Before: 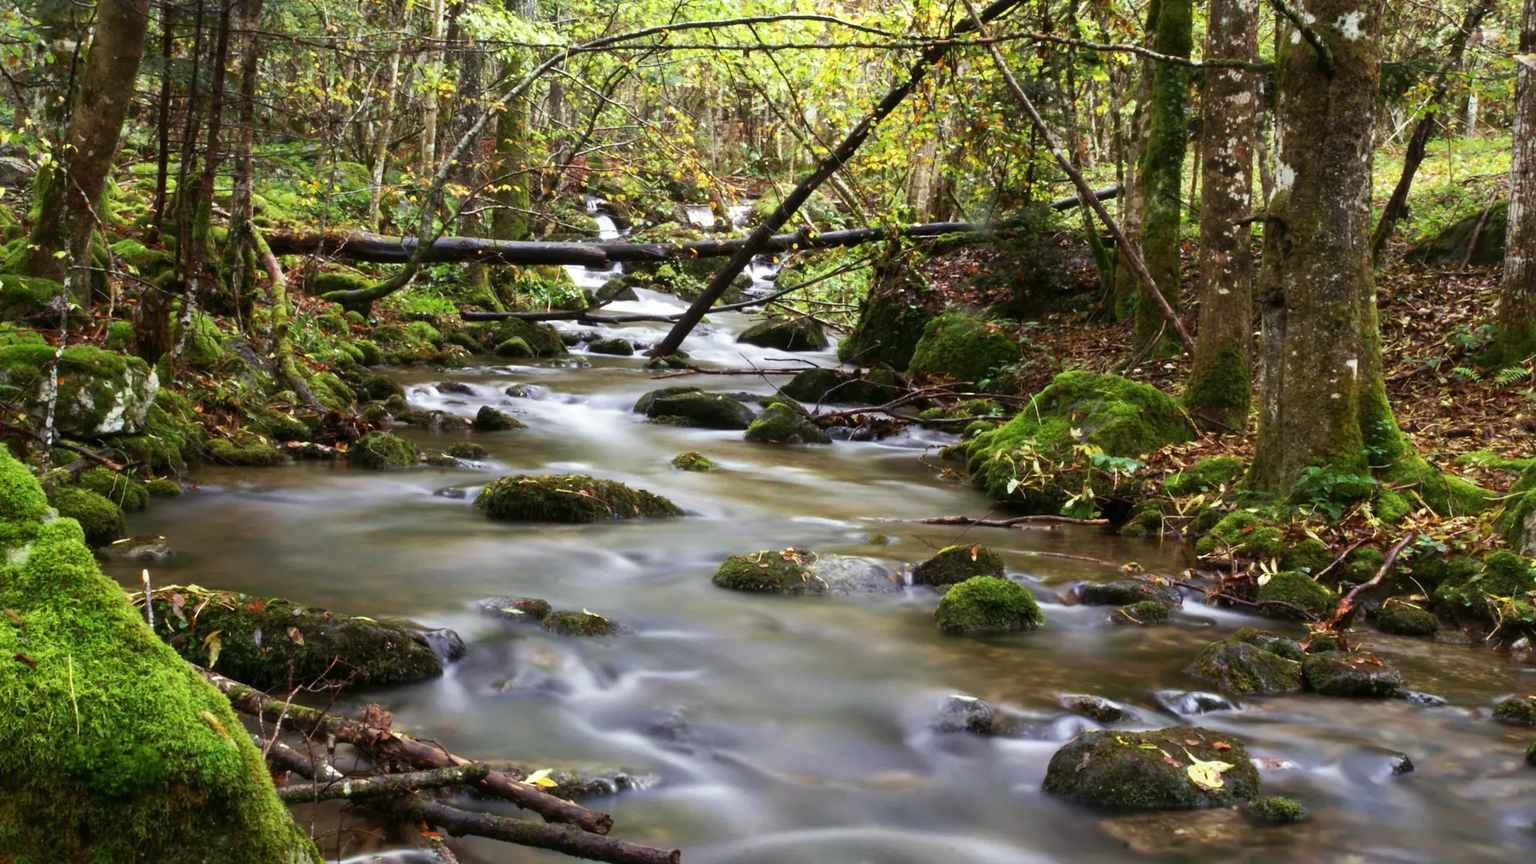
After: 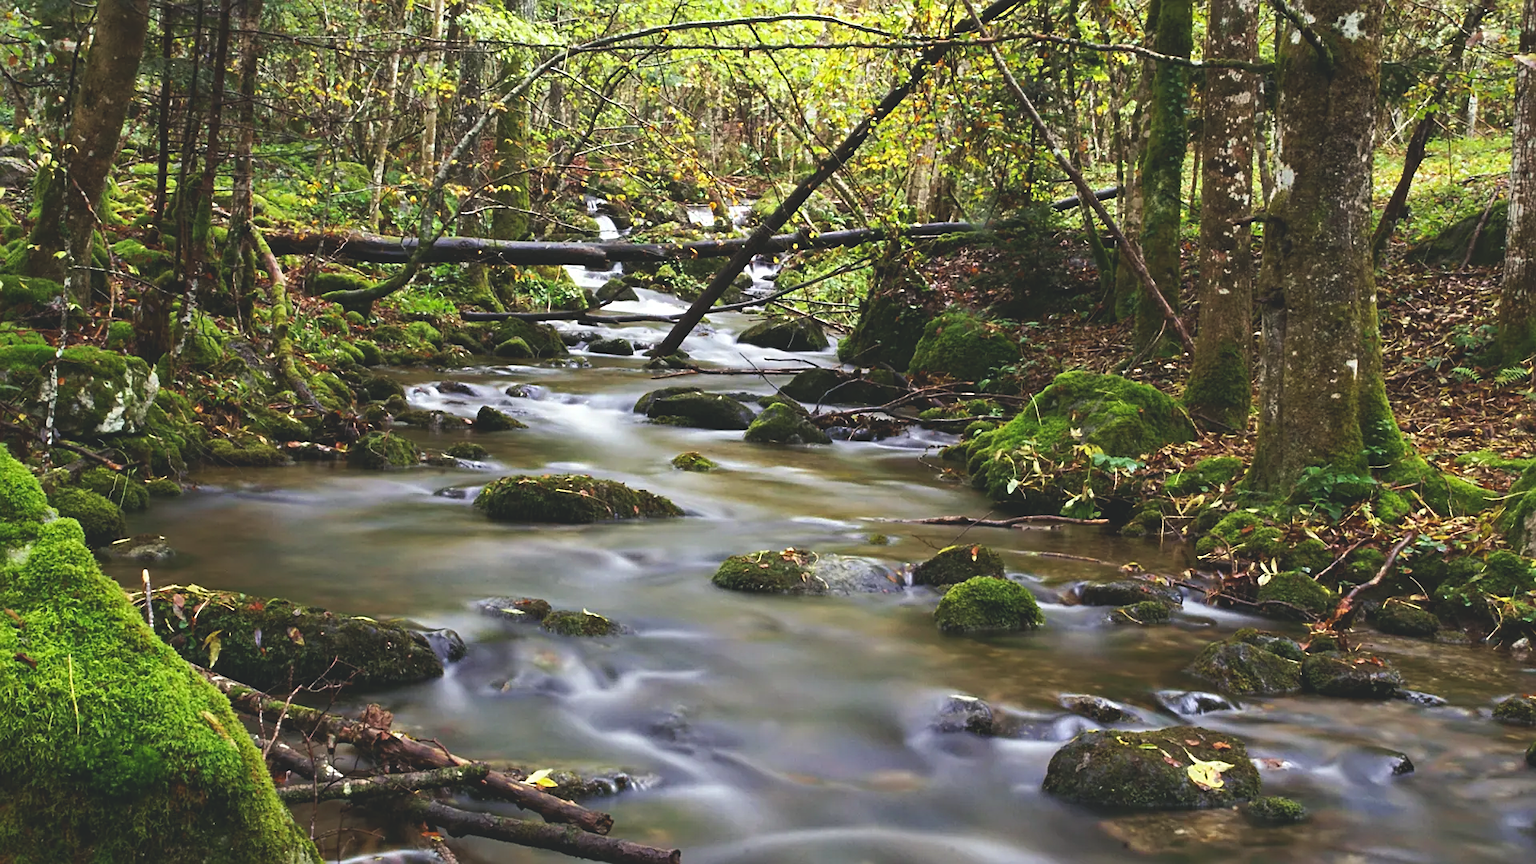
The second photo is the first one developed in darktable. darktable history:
exposure: black level correction 0.002, exposure -0.098 EV, compensate exposure bias true, compensate highlight preservation false
sharpen: on, module defaults
haze removal: compatibility mode true, adaptive false
color balance rgb: shadows lift › luminance -5.017%, shadows lift › chroma 1.05%, shadows lift › hue 218.35°, global offset › luminance 1.992%, perceptual saturation grading › global saturation -0.452%, global vibrance 20%
